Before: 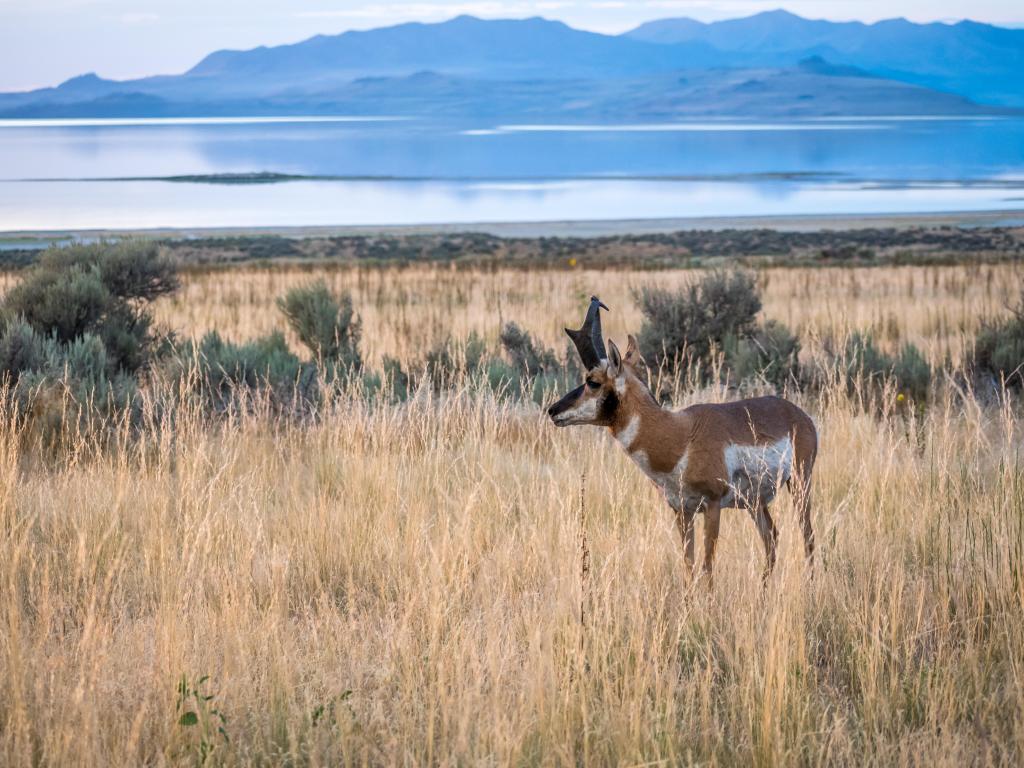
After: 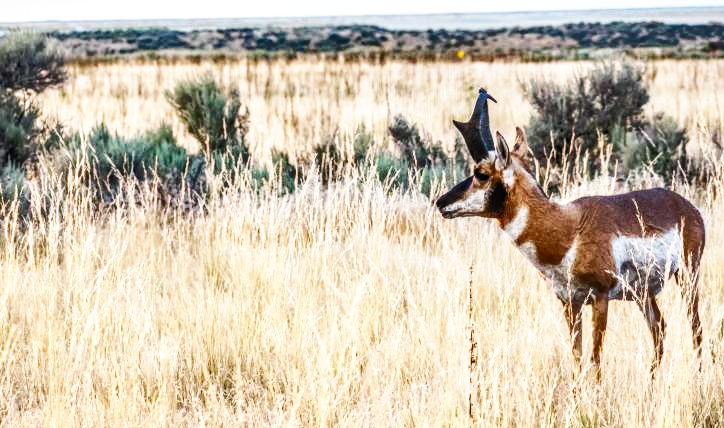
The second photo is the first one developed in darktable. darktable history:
base curve: curves: ch0 [(0, 0) (0.007, 0.004) (0.027, 0.03) (0.046, 0.07) (0.207, 0.54) (0.442, 0.872) (0.673, 0.972) (1, 1)], preserve colors none
crop: left 10.996%, top 27.191%, right 18.274%, bottom 17.027%
local contrast: on, module defaults
shadows and highlights: soften with gaussian
exposure: black level correction 0, exposure 0.199 EV, compensate highlight preservation false
